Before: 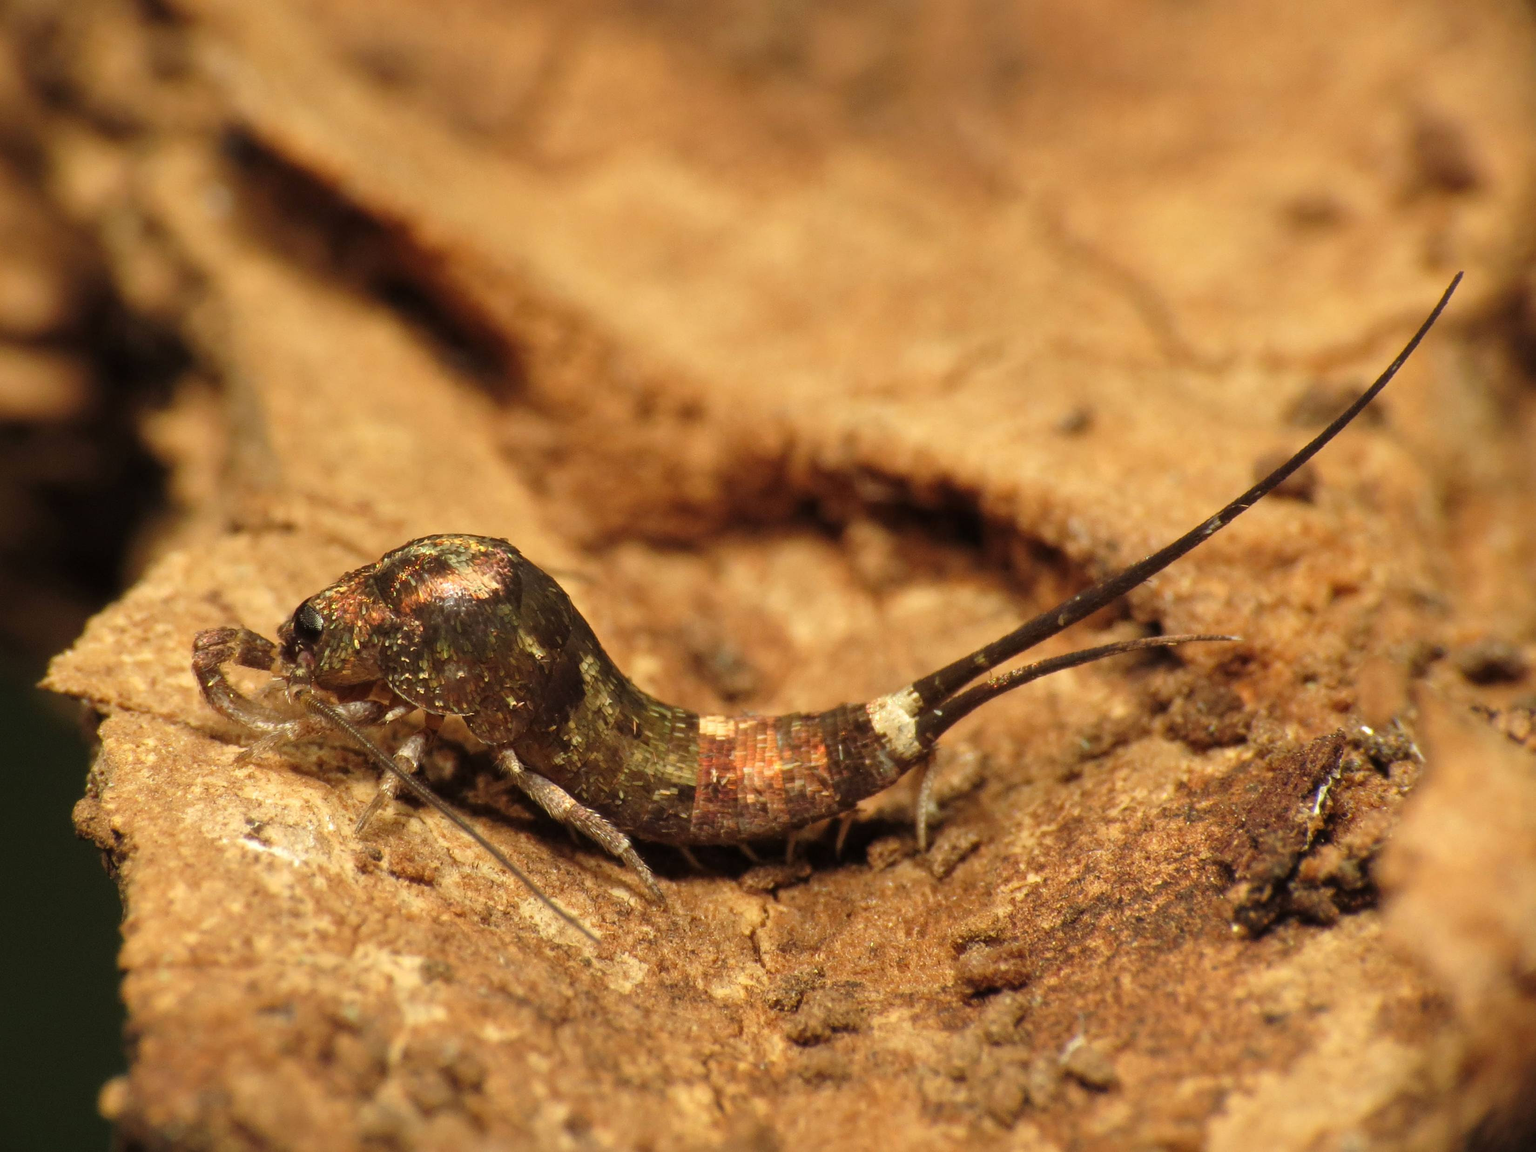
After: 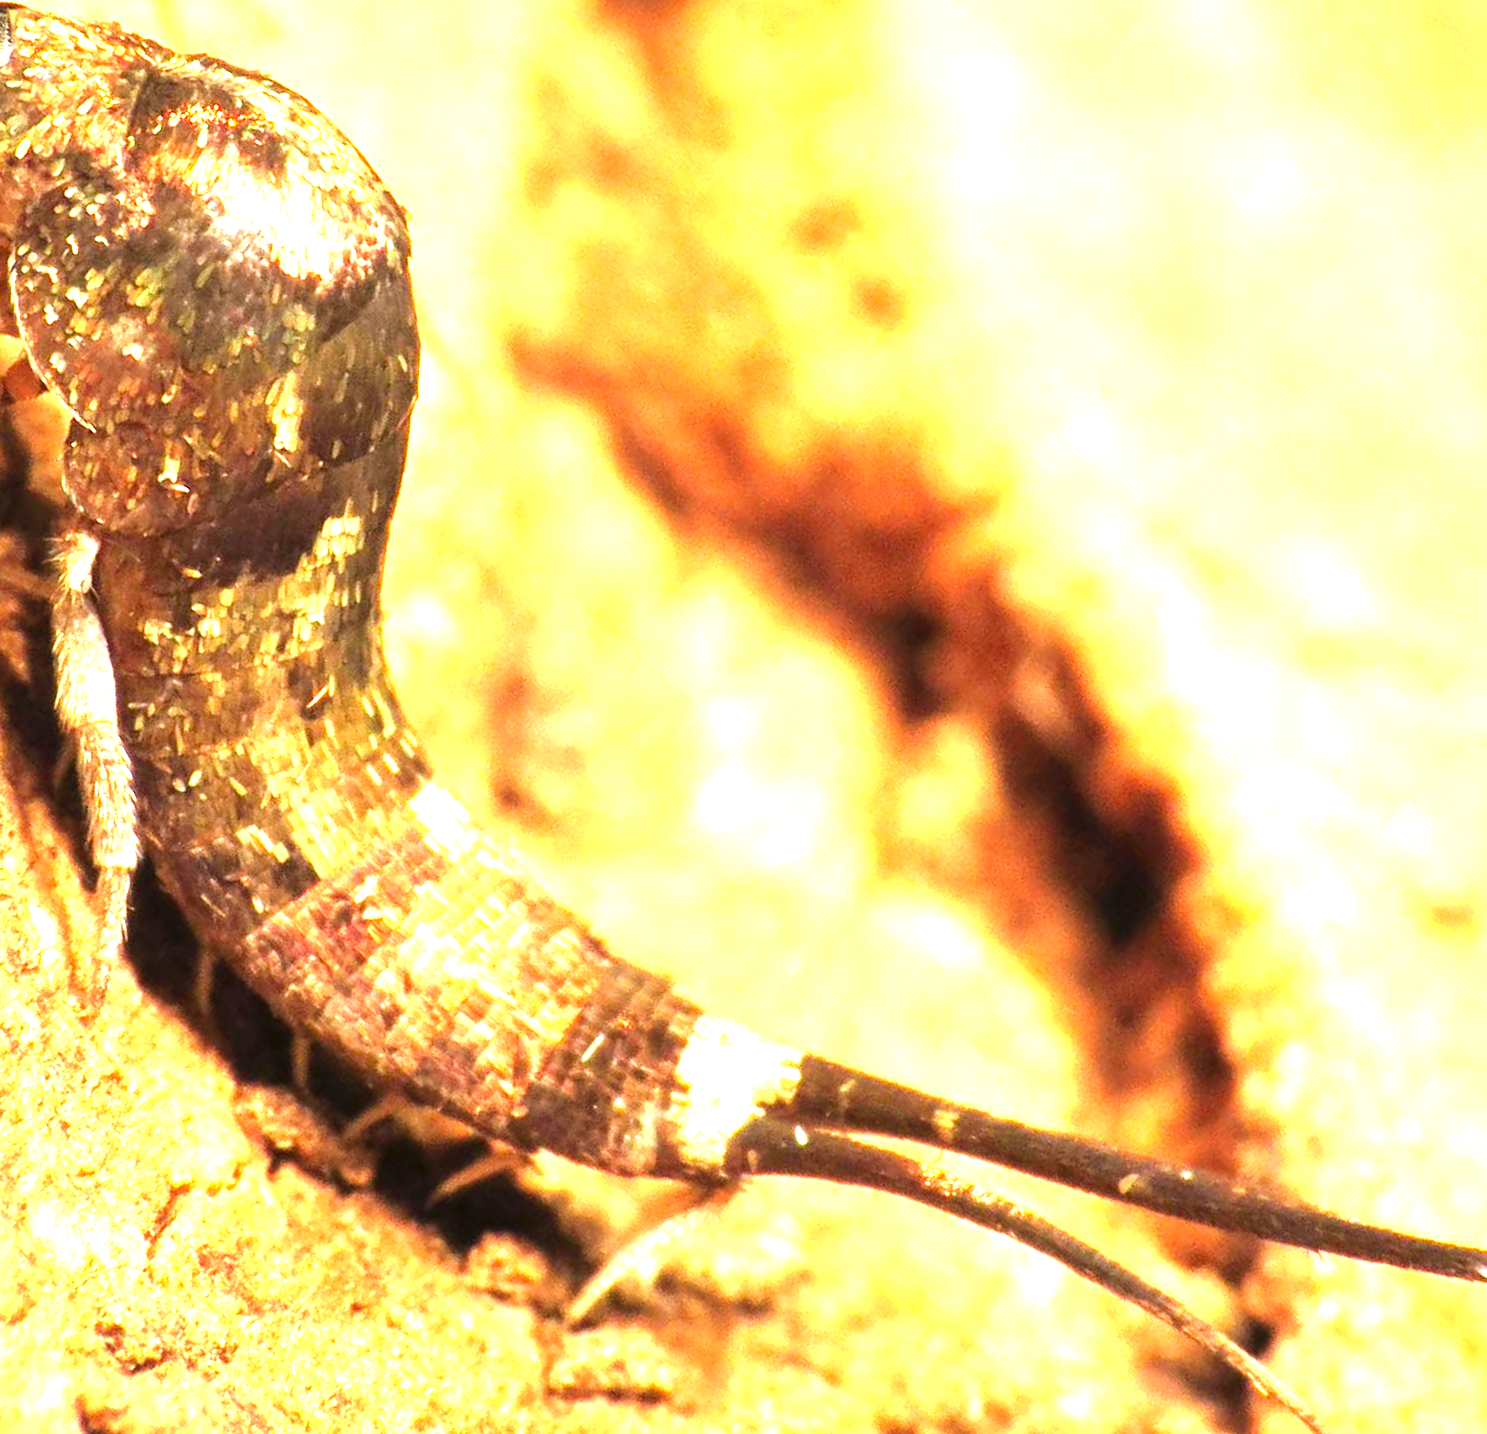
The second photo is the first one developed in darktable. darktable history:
levels: levels [0, 0.281, 0.562]
exposure: black level correction 0, exposure 0.694 EV, compensate exposure bias true, compensate highlight preservation false
crop and rotate: angle -45.1°, top 16.531%, right 0.846%, bottom 11.752%
